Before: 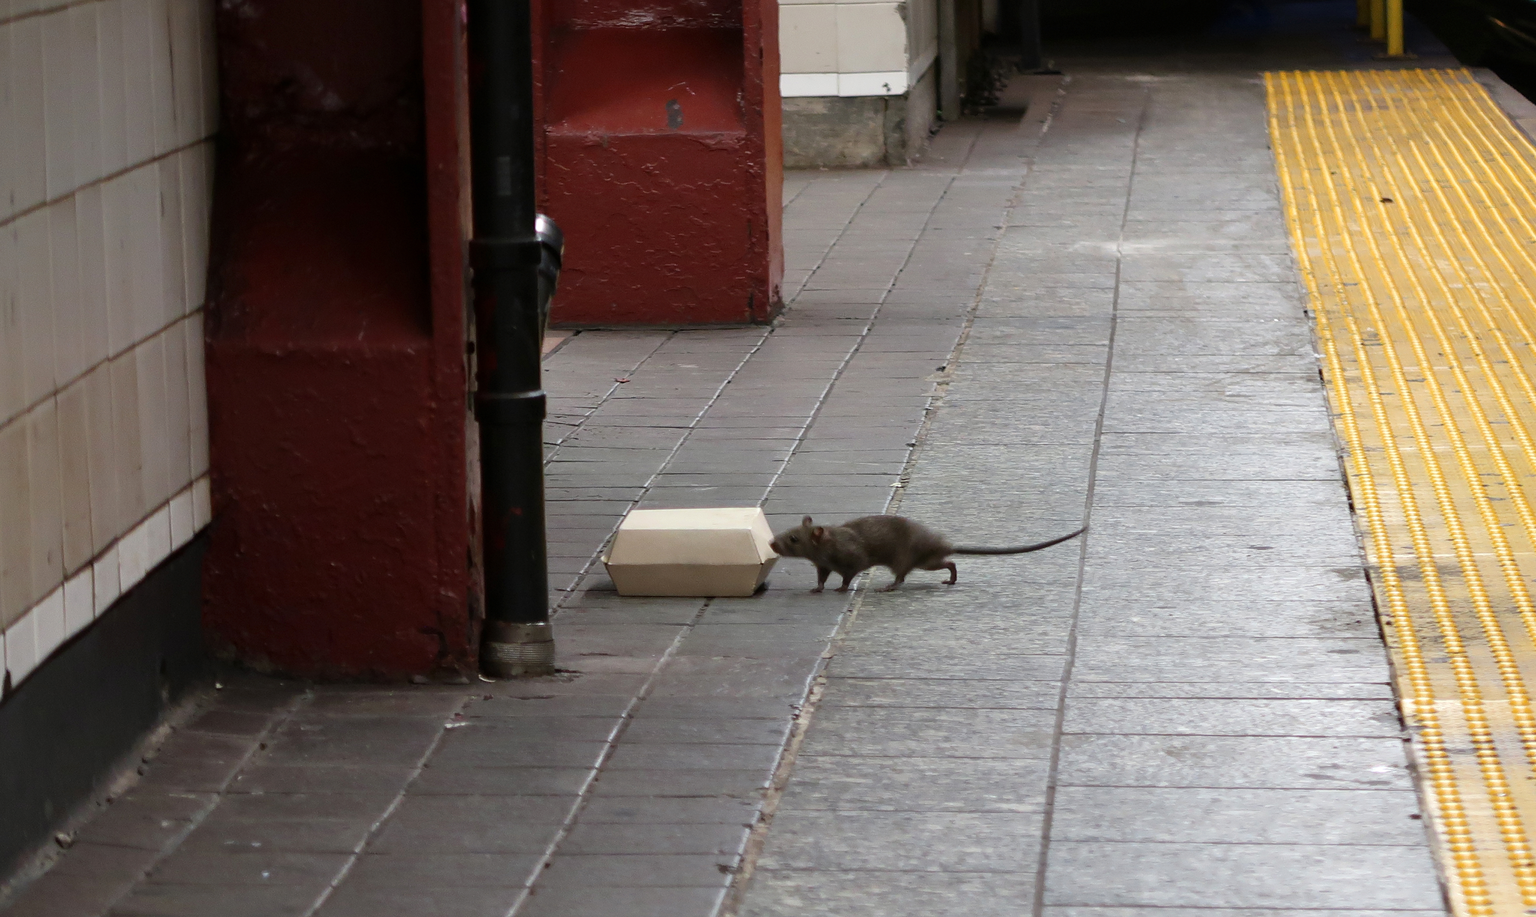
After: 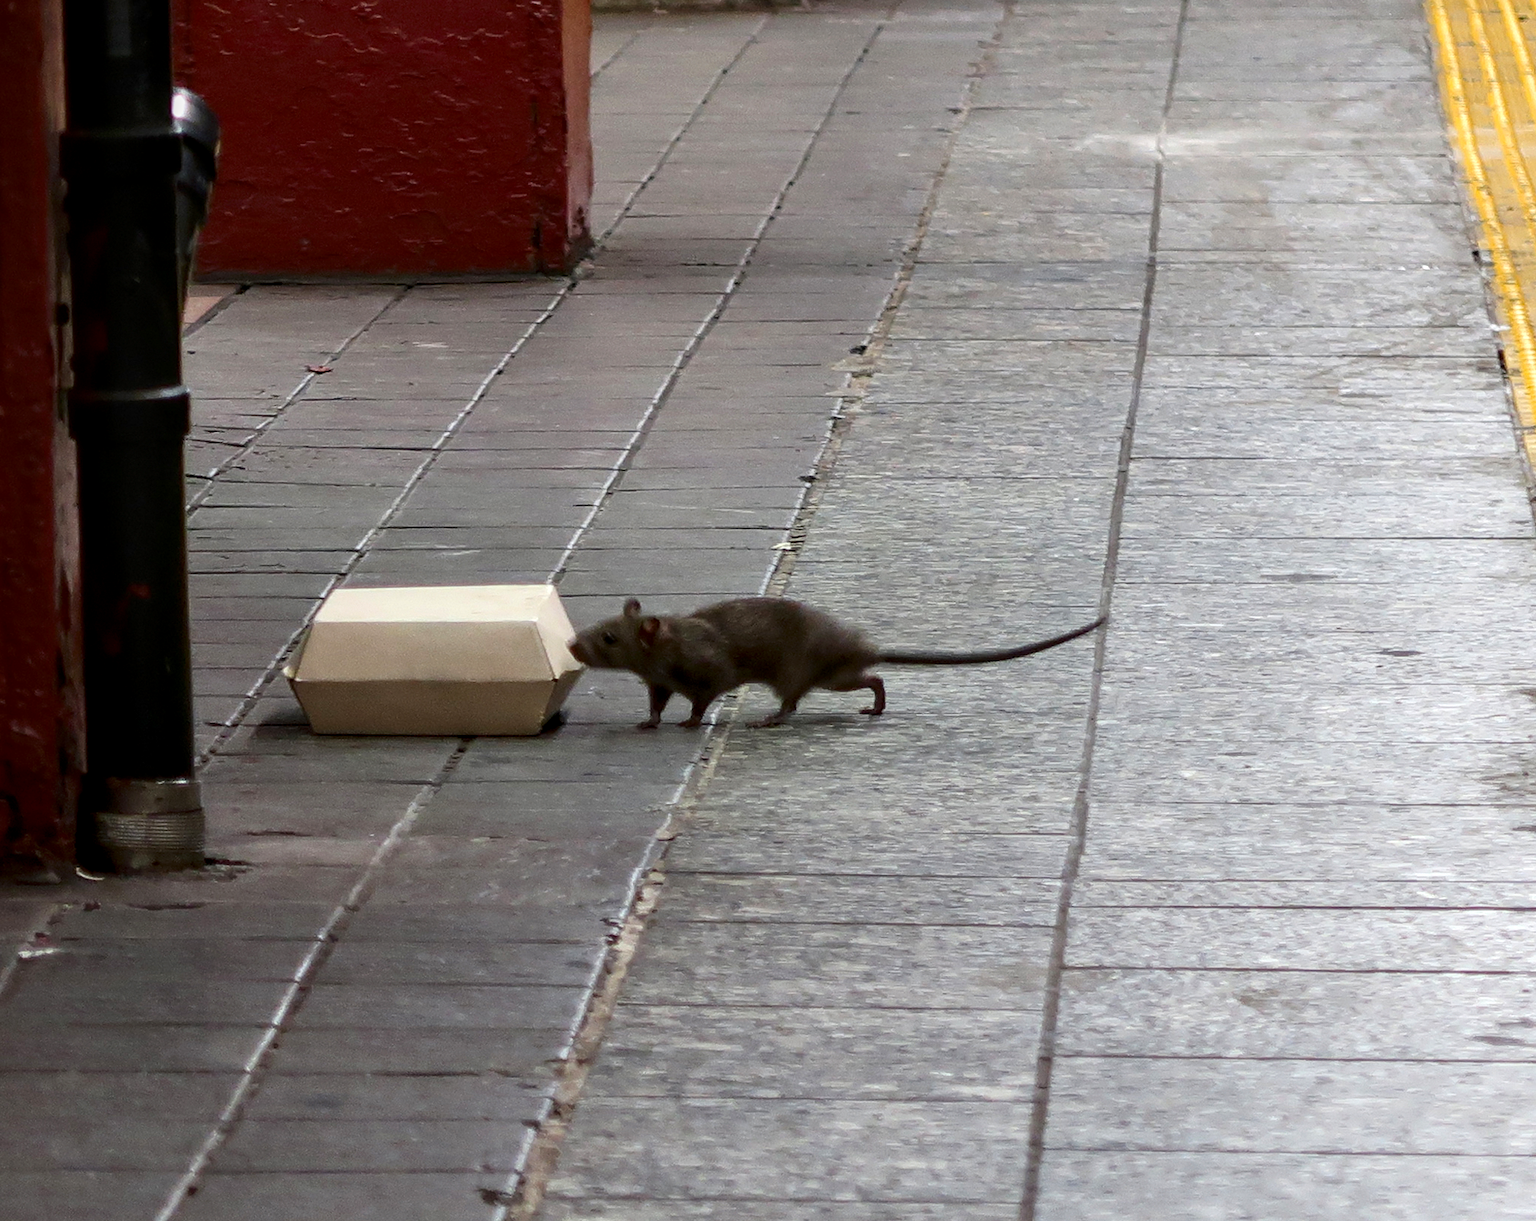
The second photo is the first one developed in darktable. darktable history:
local contrast: on, module defaults
crop and rotate: left 28.256%, top 17.734%, right 12.656%, bottom 3.573%
contrast brightness saturation: contrast 0.13, brightness -0.05, saturation 0.16
